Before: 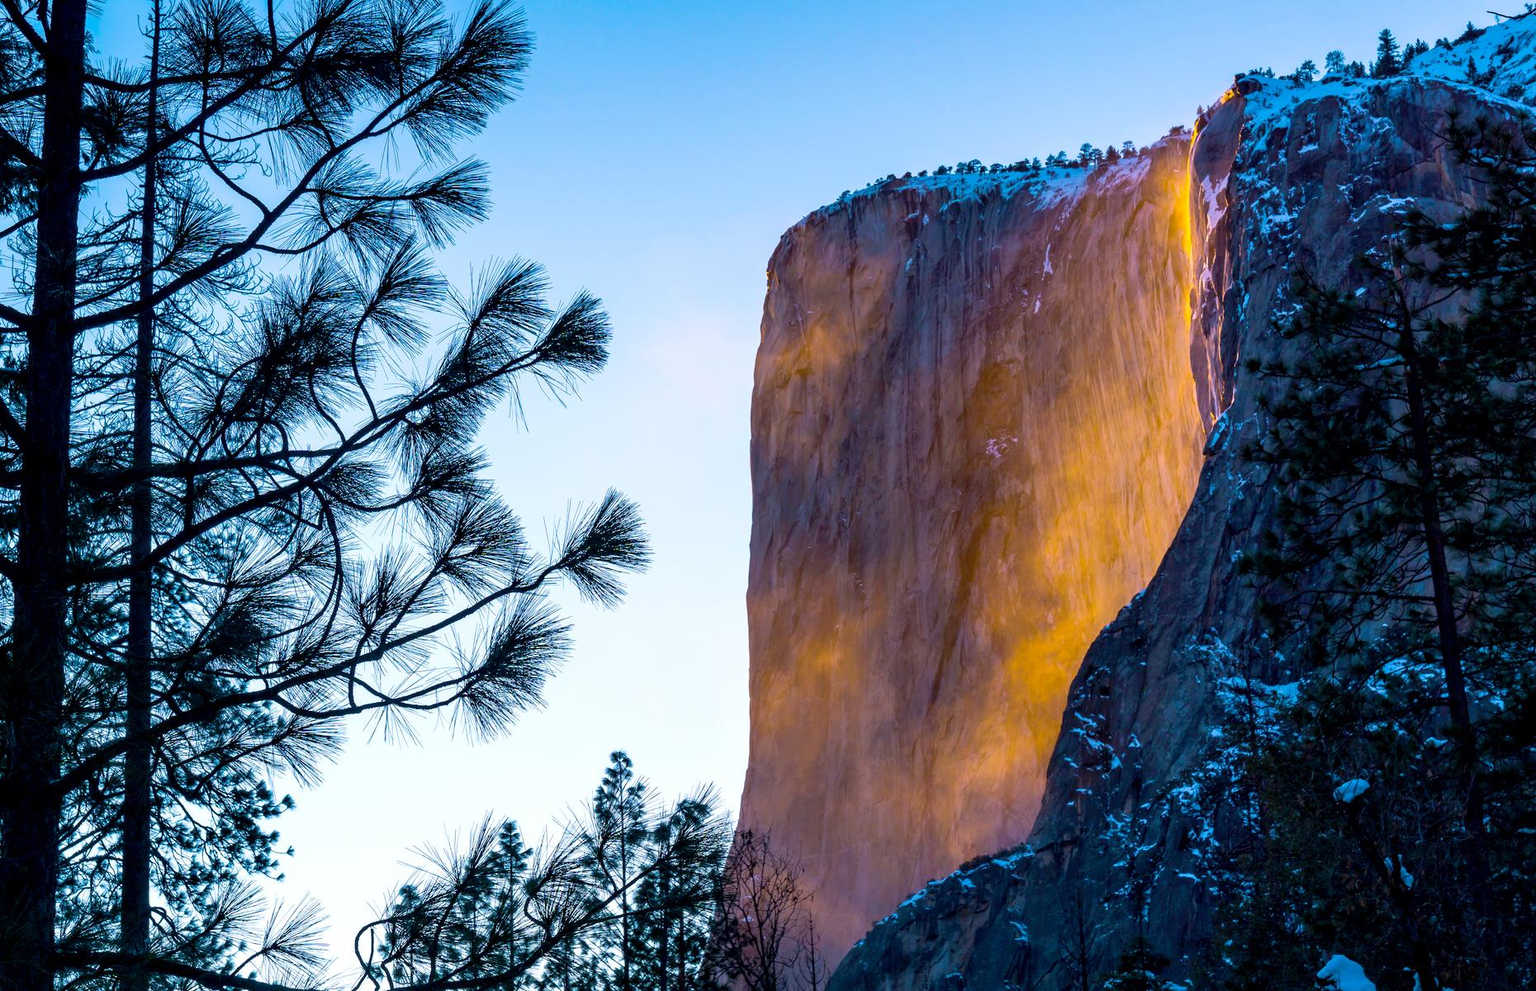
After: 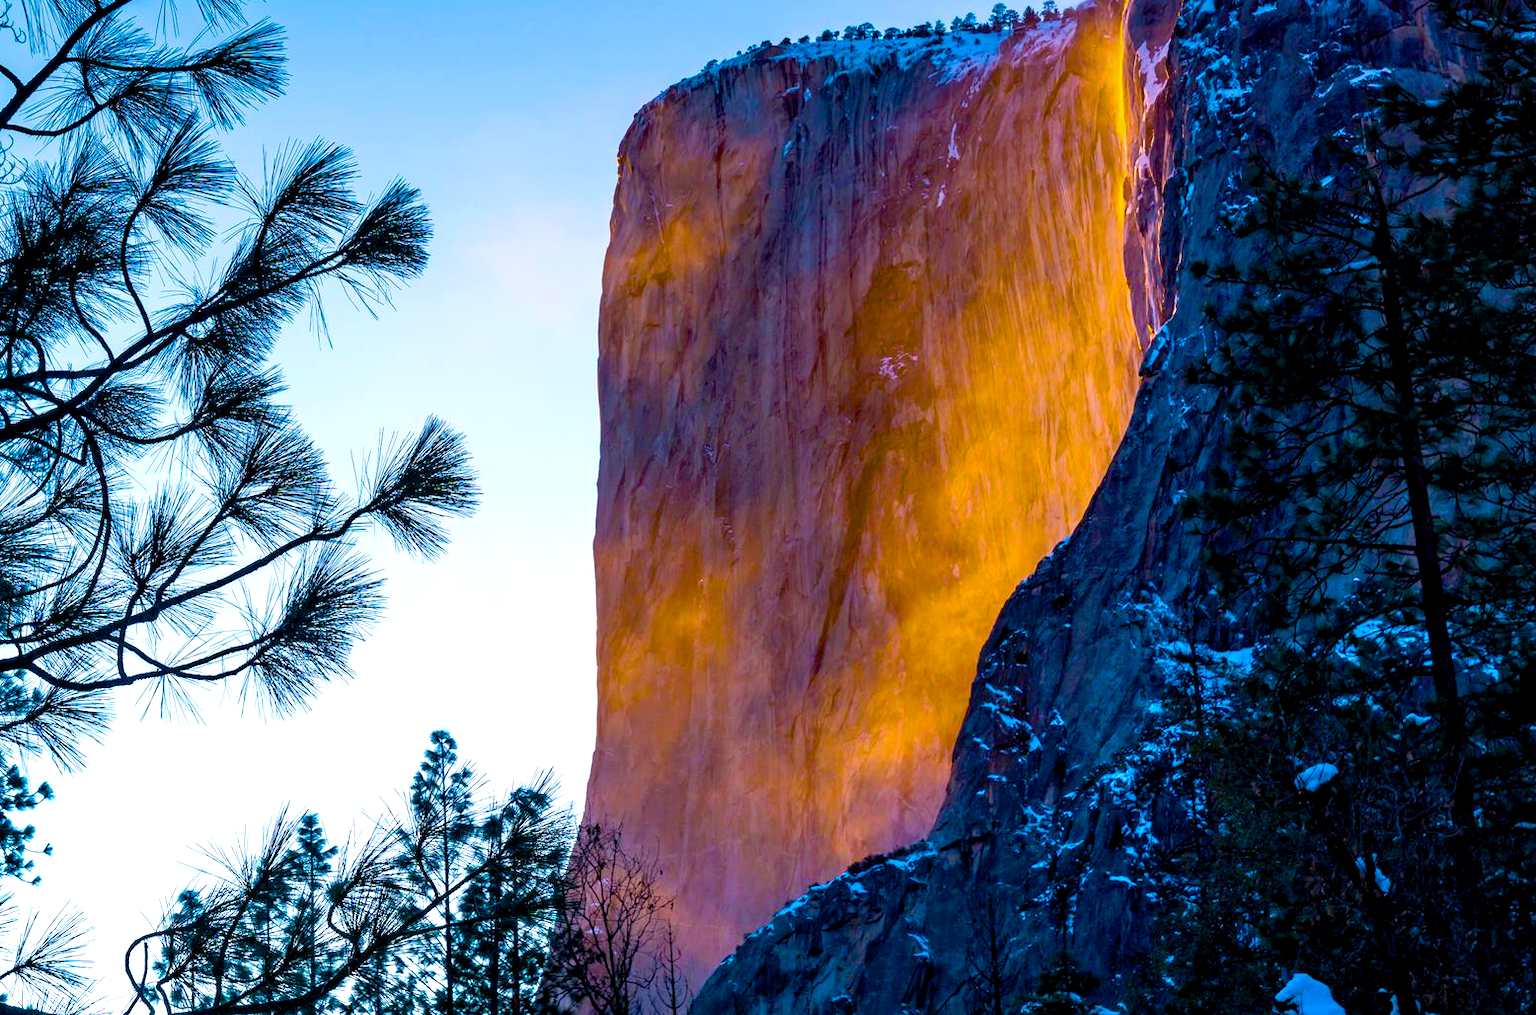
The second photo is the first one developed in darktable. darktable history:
crop: left 16.315%, top 14.246%
exposure: black level correction 0.001, exposure 0.5 EV, compensate exposure bias true, compensate highlight preservation false
color balance rgb: perceptual saturation grading › global saturation 20%, perceptual saturation grading › highlights 2.68%, perceptual saturation grading › shadows 50%
graduated density: on, module defaults
haze removal: compatibility mode true, adaptive false
